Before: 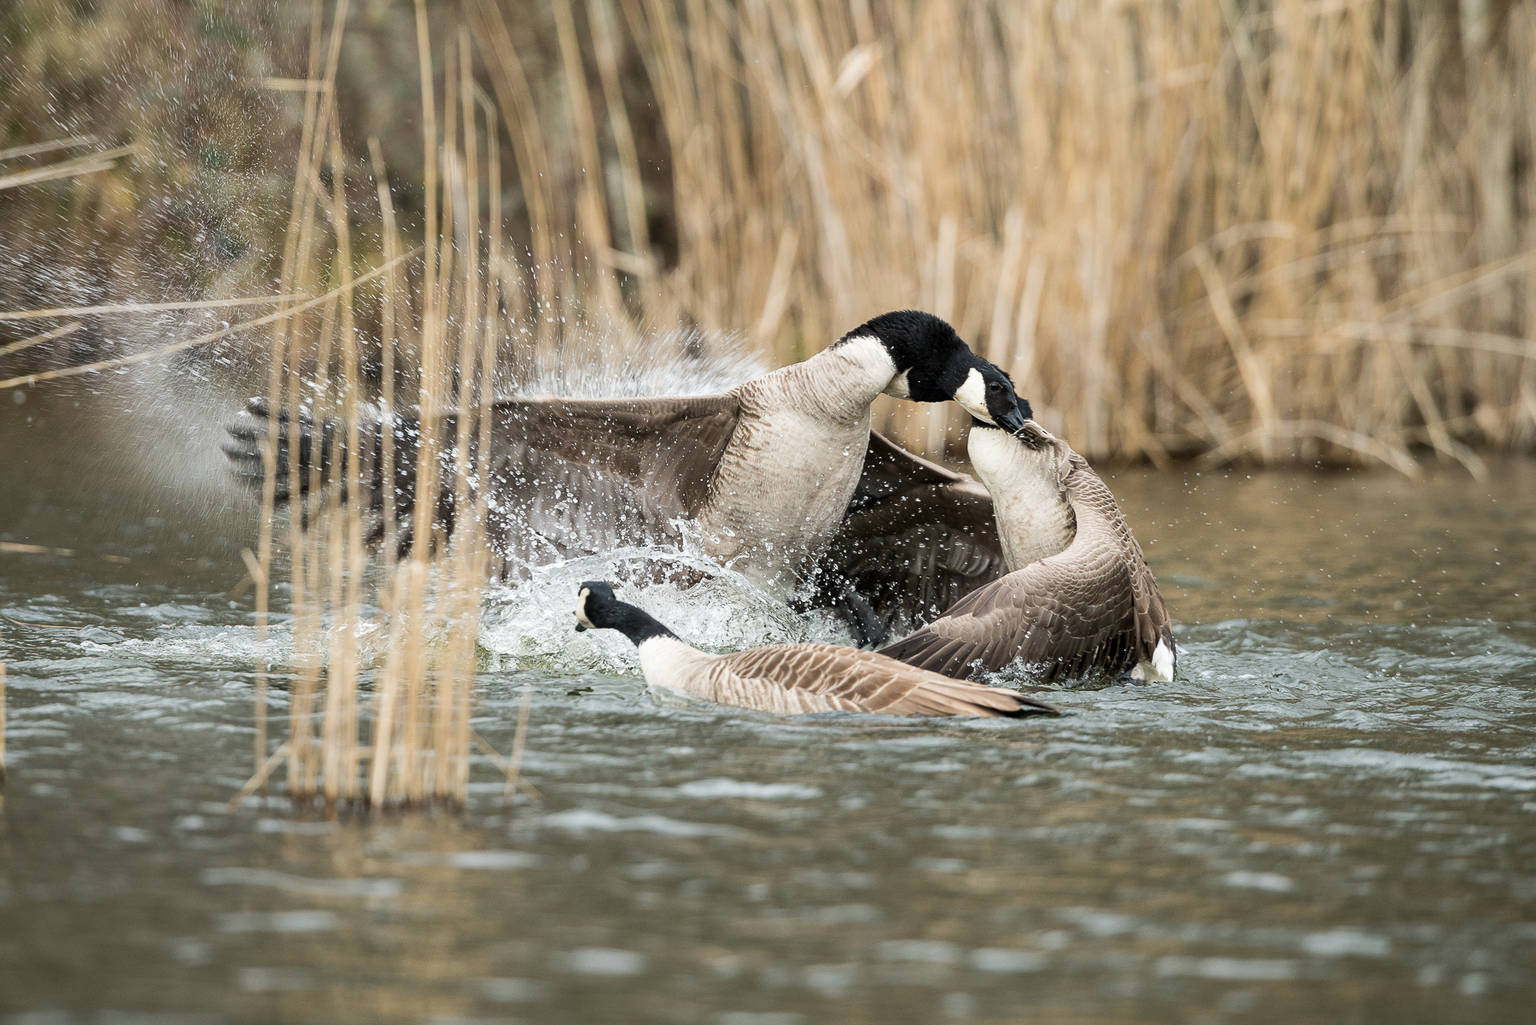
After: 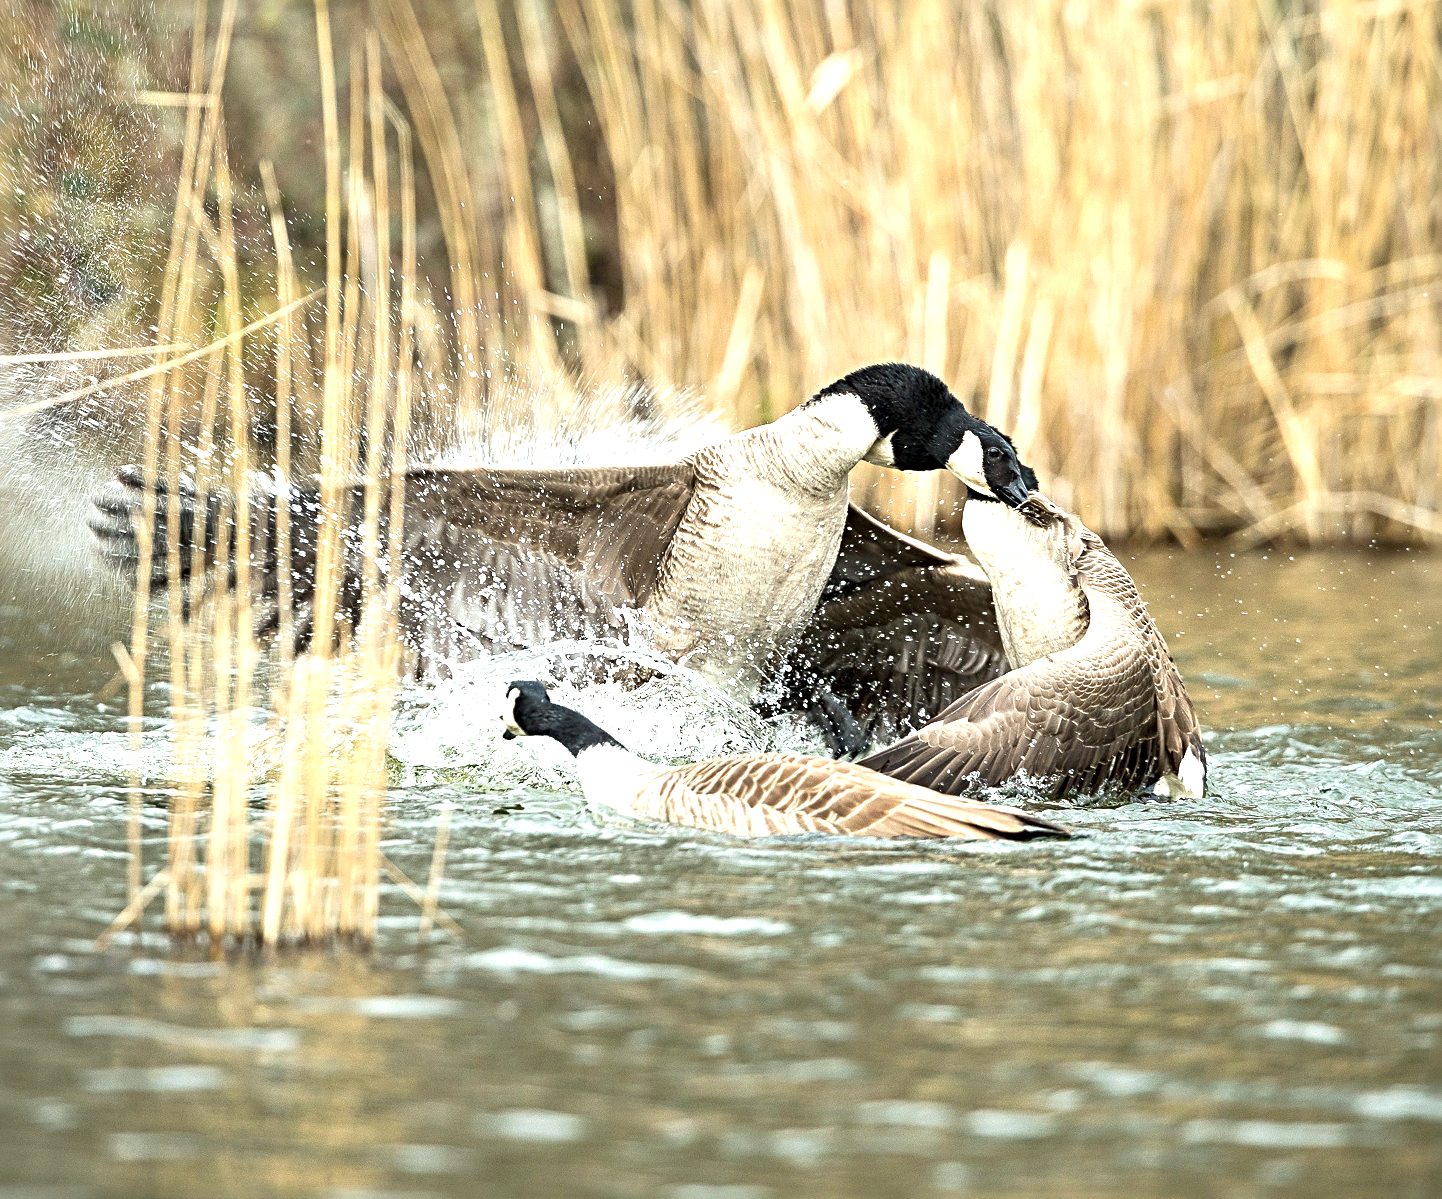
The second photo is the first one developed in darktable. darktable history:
contrast brightness saturation: saturation 0.13
exposure: exposure 0.935 EV, compensate highlight preservation false
crop and rotate: left 9.597%, right 10.195%
sharpen: radius 4.883
color correction: highlights a* -2.68, highlights b* 2.57
